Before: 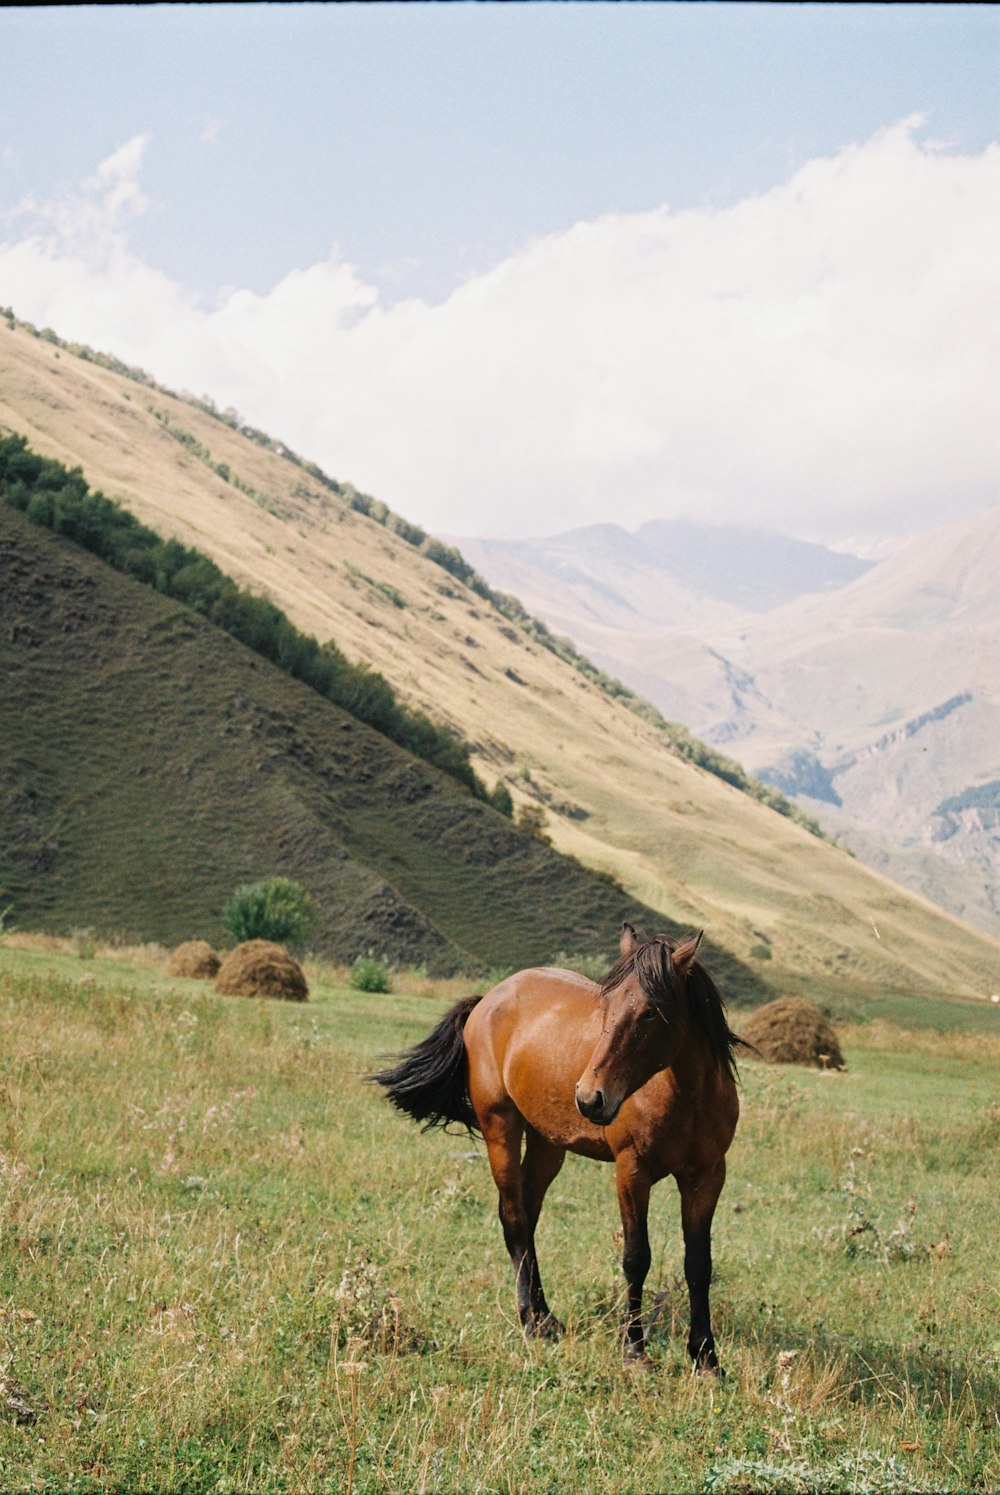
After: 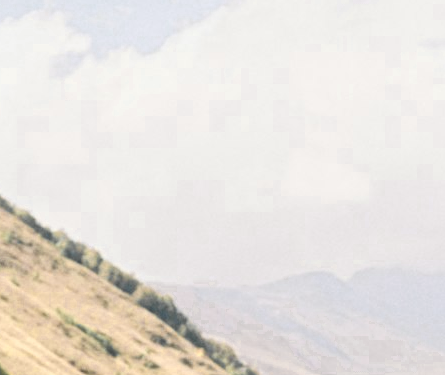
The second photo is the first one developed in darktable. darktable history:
crop: left 28.743%, top 16.866%, right 26.737%, bottom 58.023%
color zones: curves: ch0 [(0.004, 0.306) (0.107, 0.448) (0.252, 0.656) (0.41, 0.398) (0.595, 0.515) (0.768, 0.628)]; ch1 [(0.07, 0.323) (0.151, 0.452) (0.252, 0.608) (0.346, 0.221) (0.463, 0.189) (0.61, 0.368) (0.735, 0.395) (0.921, 0.412)]; ch2 [(0, 0.476) (0.132, 0.512) (0.243, 0.512) (0.397, 0.48) (0.522, 0.376) (0.634, 0.536) (0.761, 0.46)]
